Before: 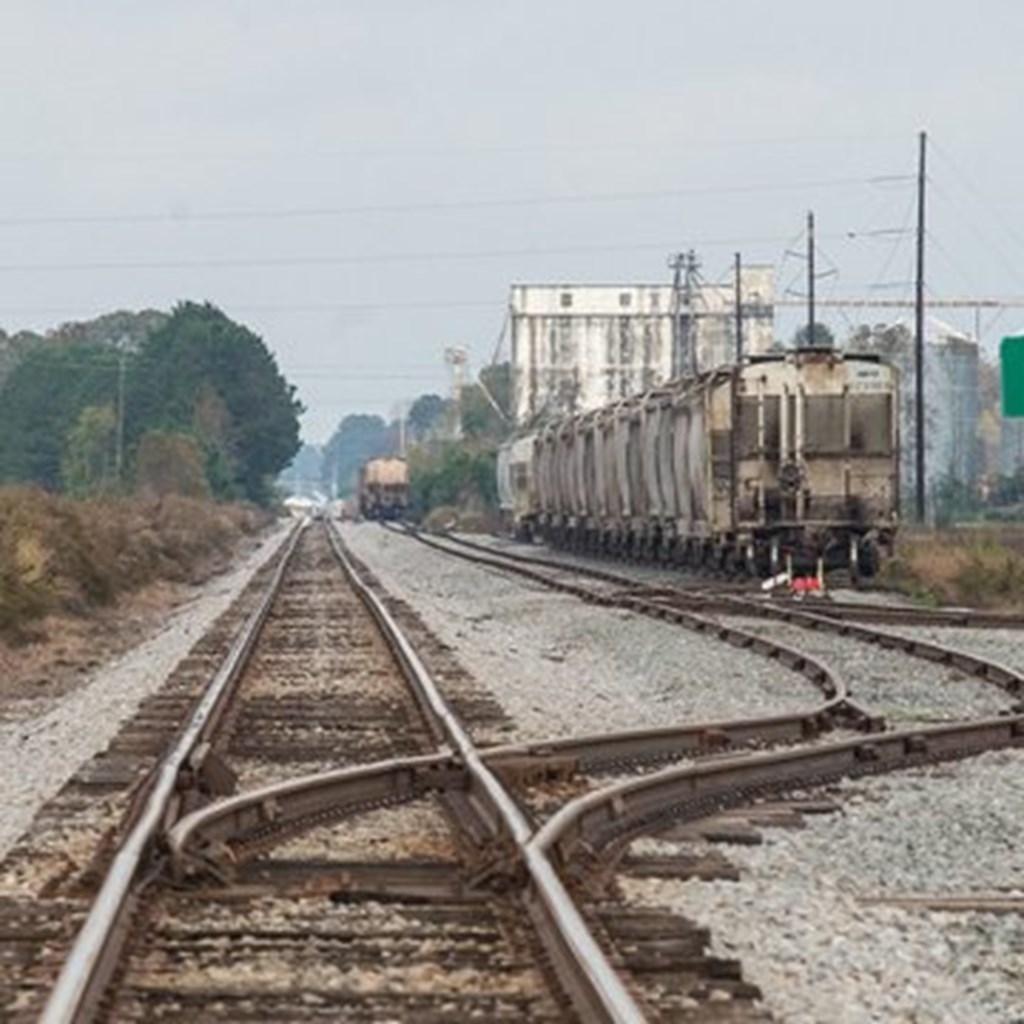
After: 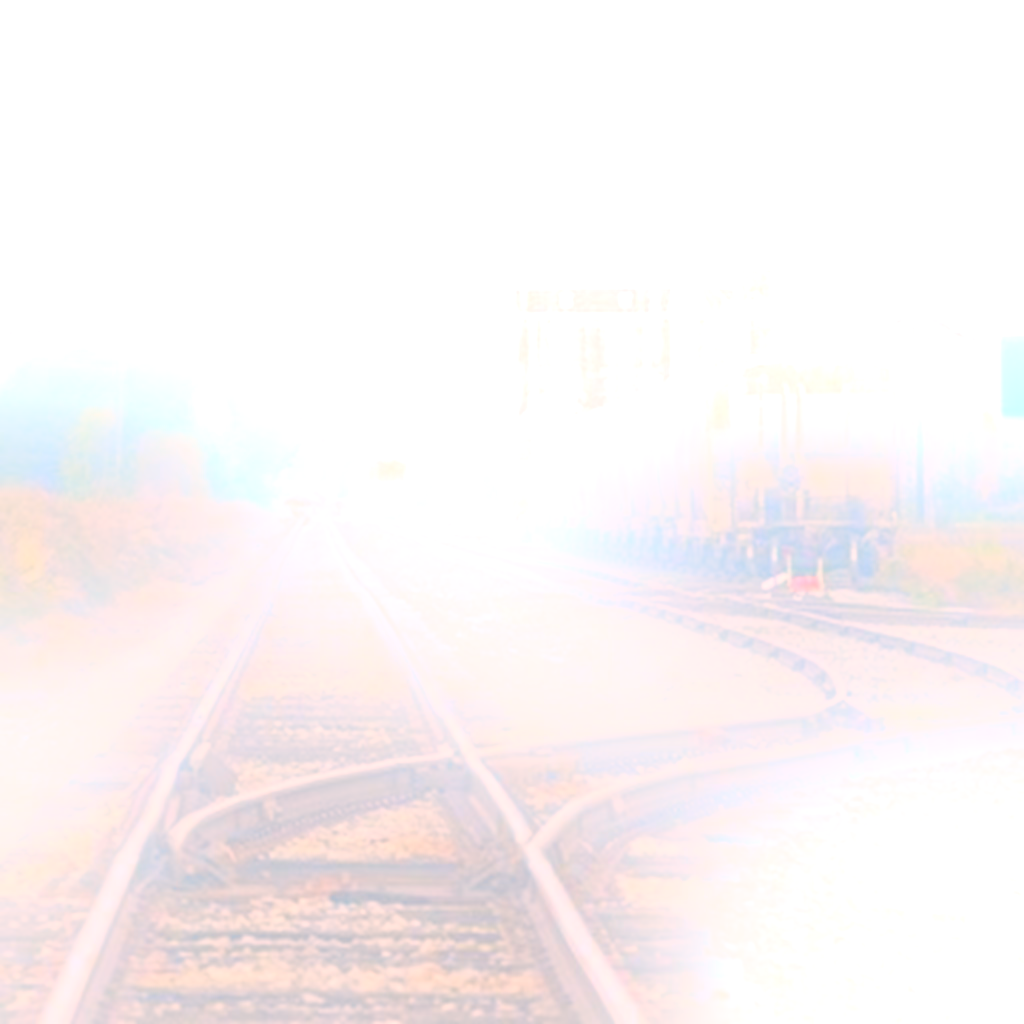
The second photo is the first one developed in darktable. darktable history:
color correction: highlights a* 14.46, highlights b* 5.85, shadows a* -5.53, shadows b* -15.24, saturation 0.85
bloom: size 25%, threshold 5%, strength 90%
